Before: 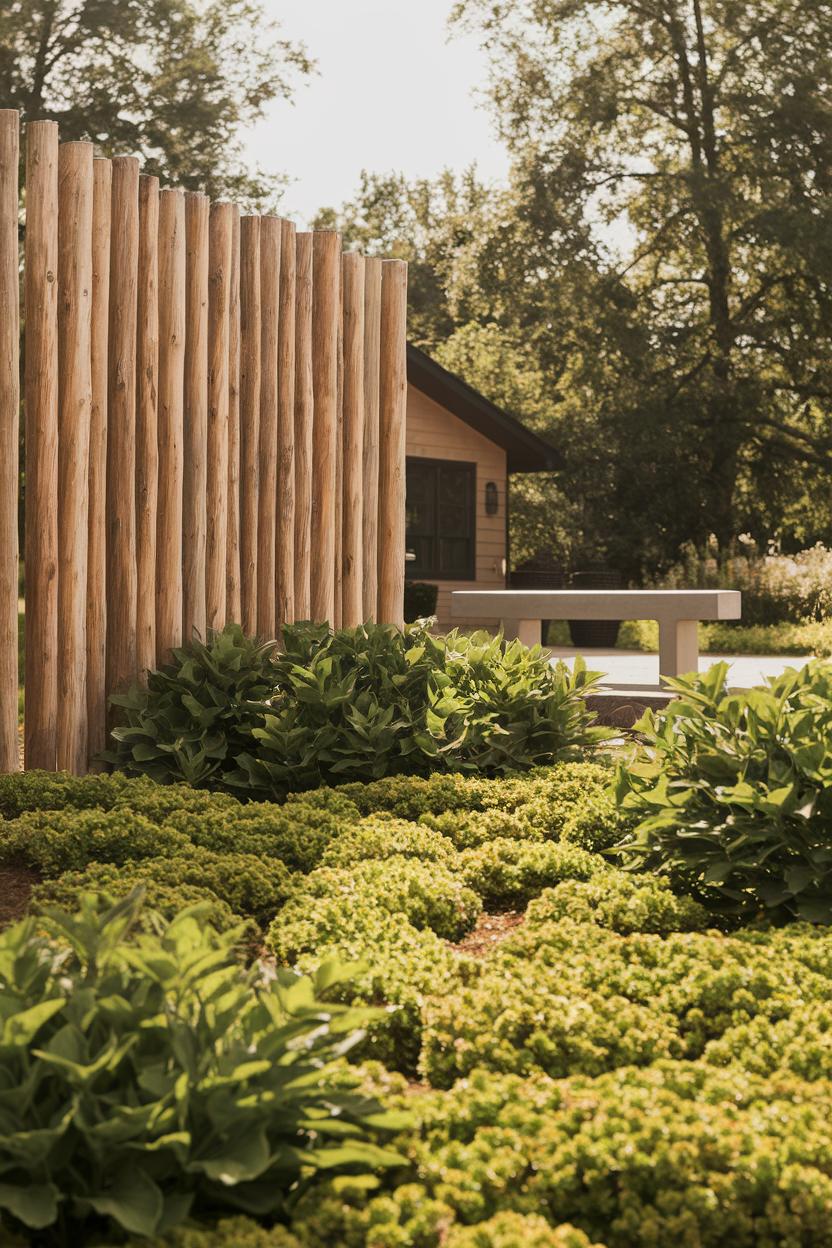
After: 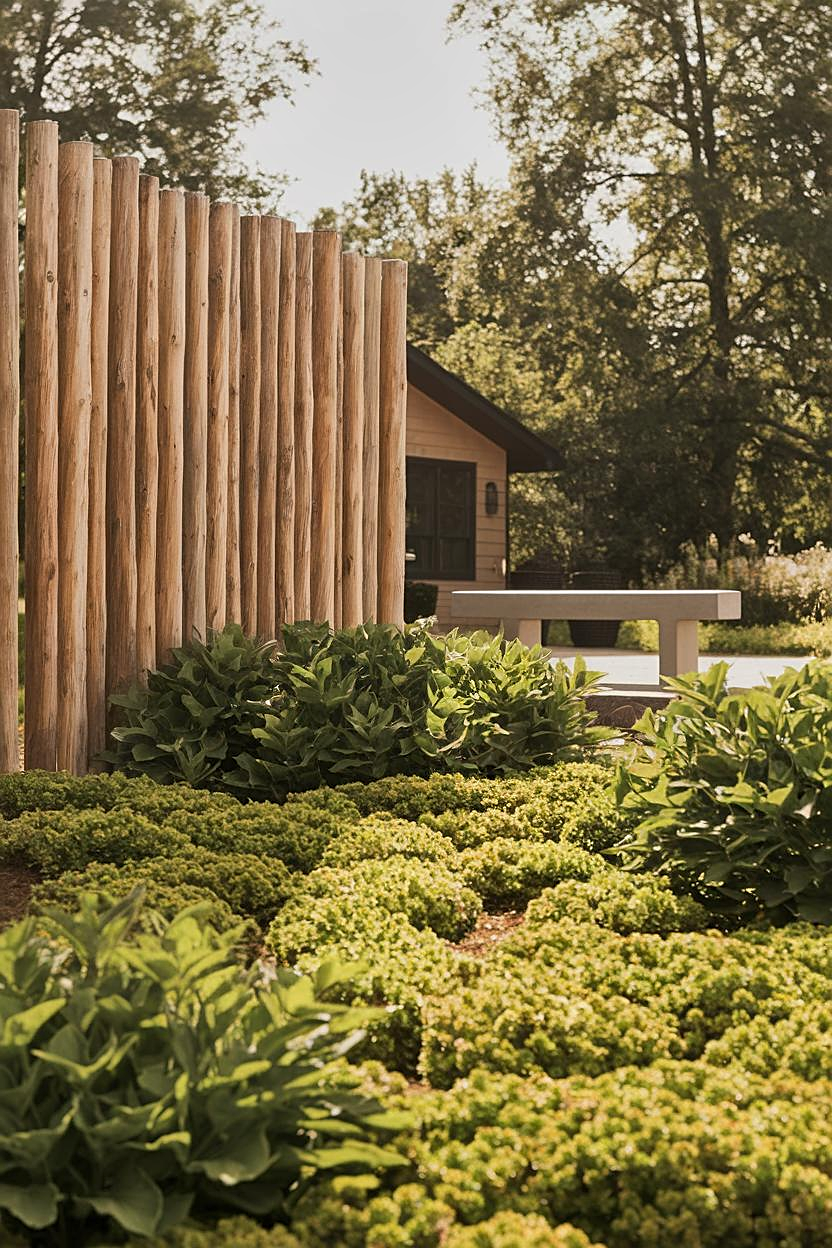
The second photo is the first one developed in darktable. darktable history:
sharpen: on, module defaults
shadows and highlights: shadows 43.71, white point adjustment -1.46, soften with gaussian
